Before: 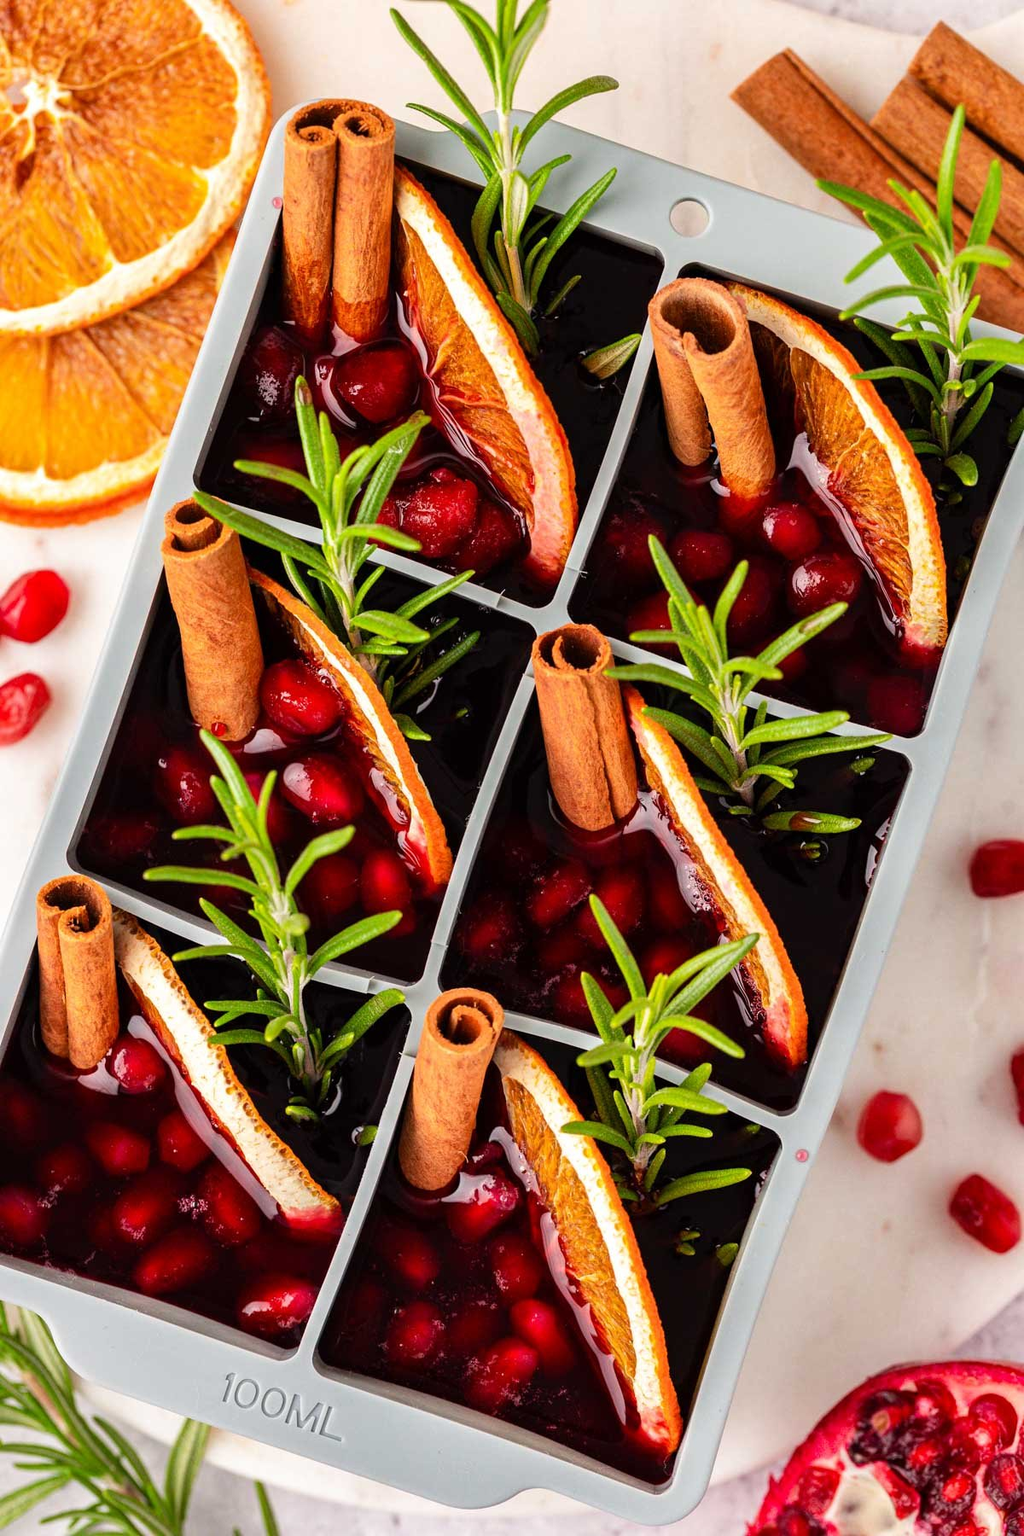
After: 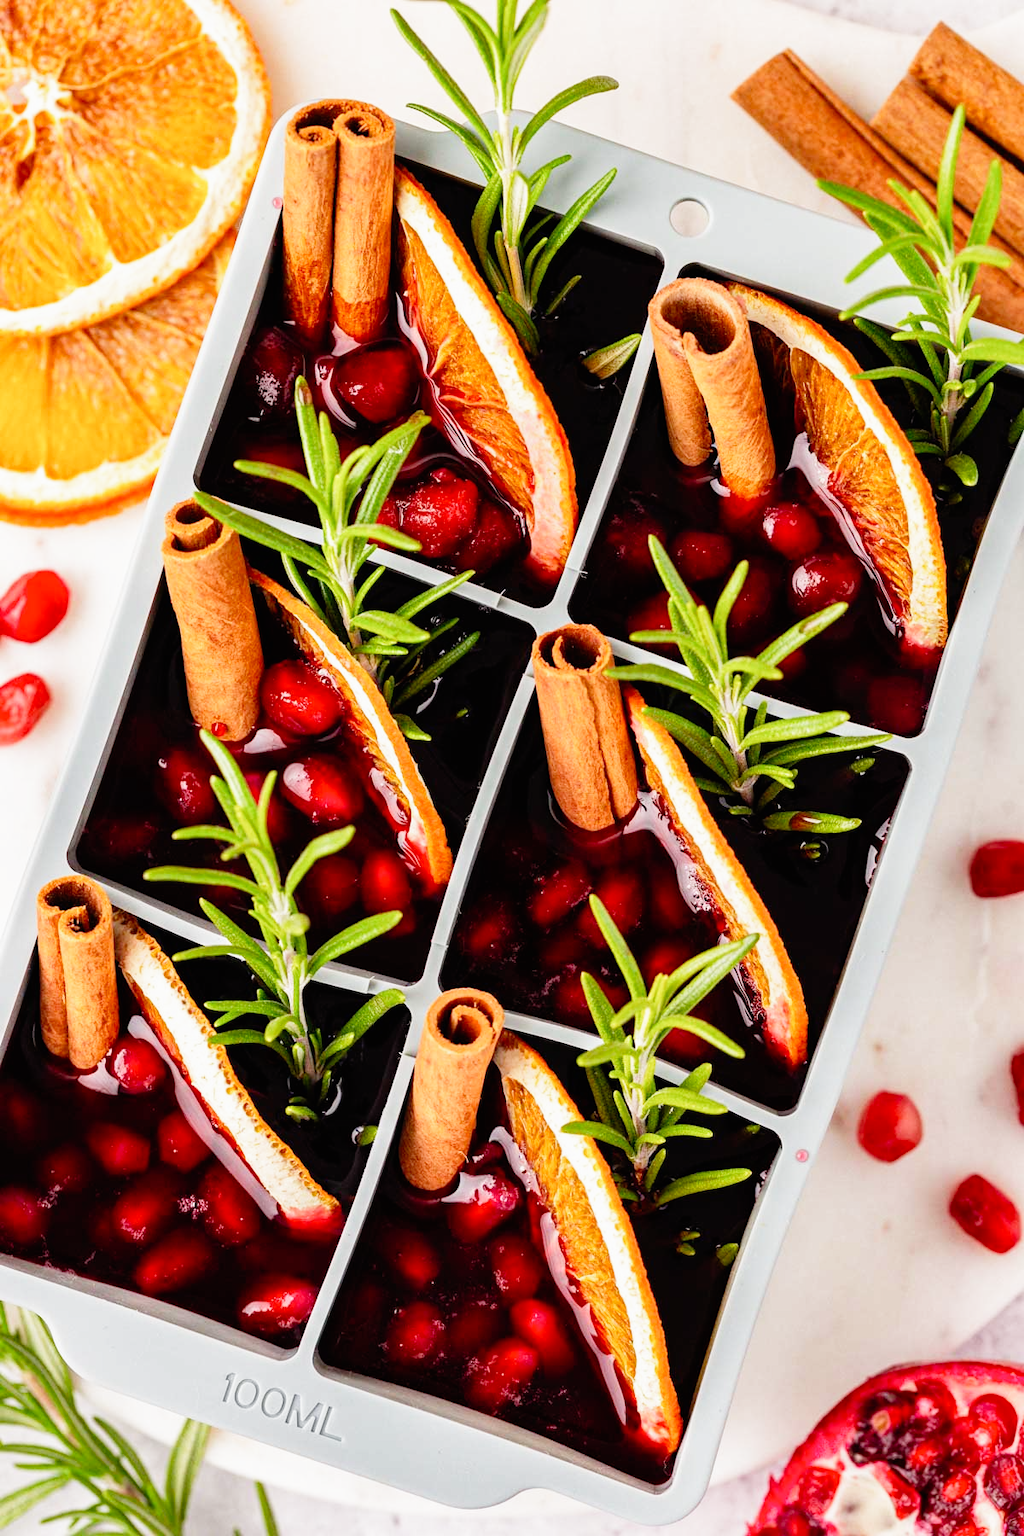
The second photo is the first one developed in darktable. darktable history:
exposure: black level correction -0.005, exposure 0.617 EV, compensate highlight preservation false
filmic rgb: black relative exposure -7.97 EV, white relative exposure 4.03 EV, hardness 4.18, latitude 49.86%, contrast 1.101, add noise in highlights 0.002, preserve chrominance no, color science v3 (2019), use custom middle-gray values true, contrast in highlights soft
